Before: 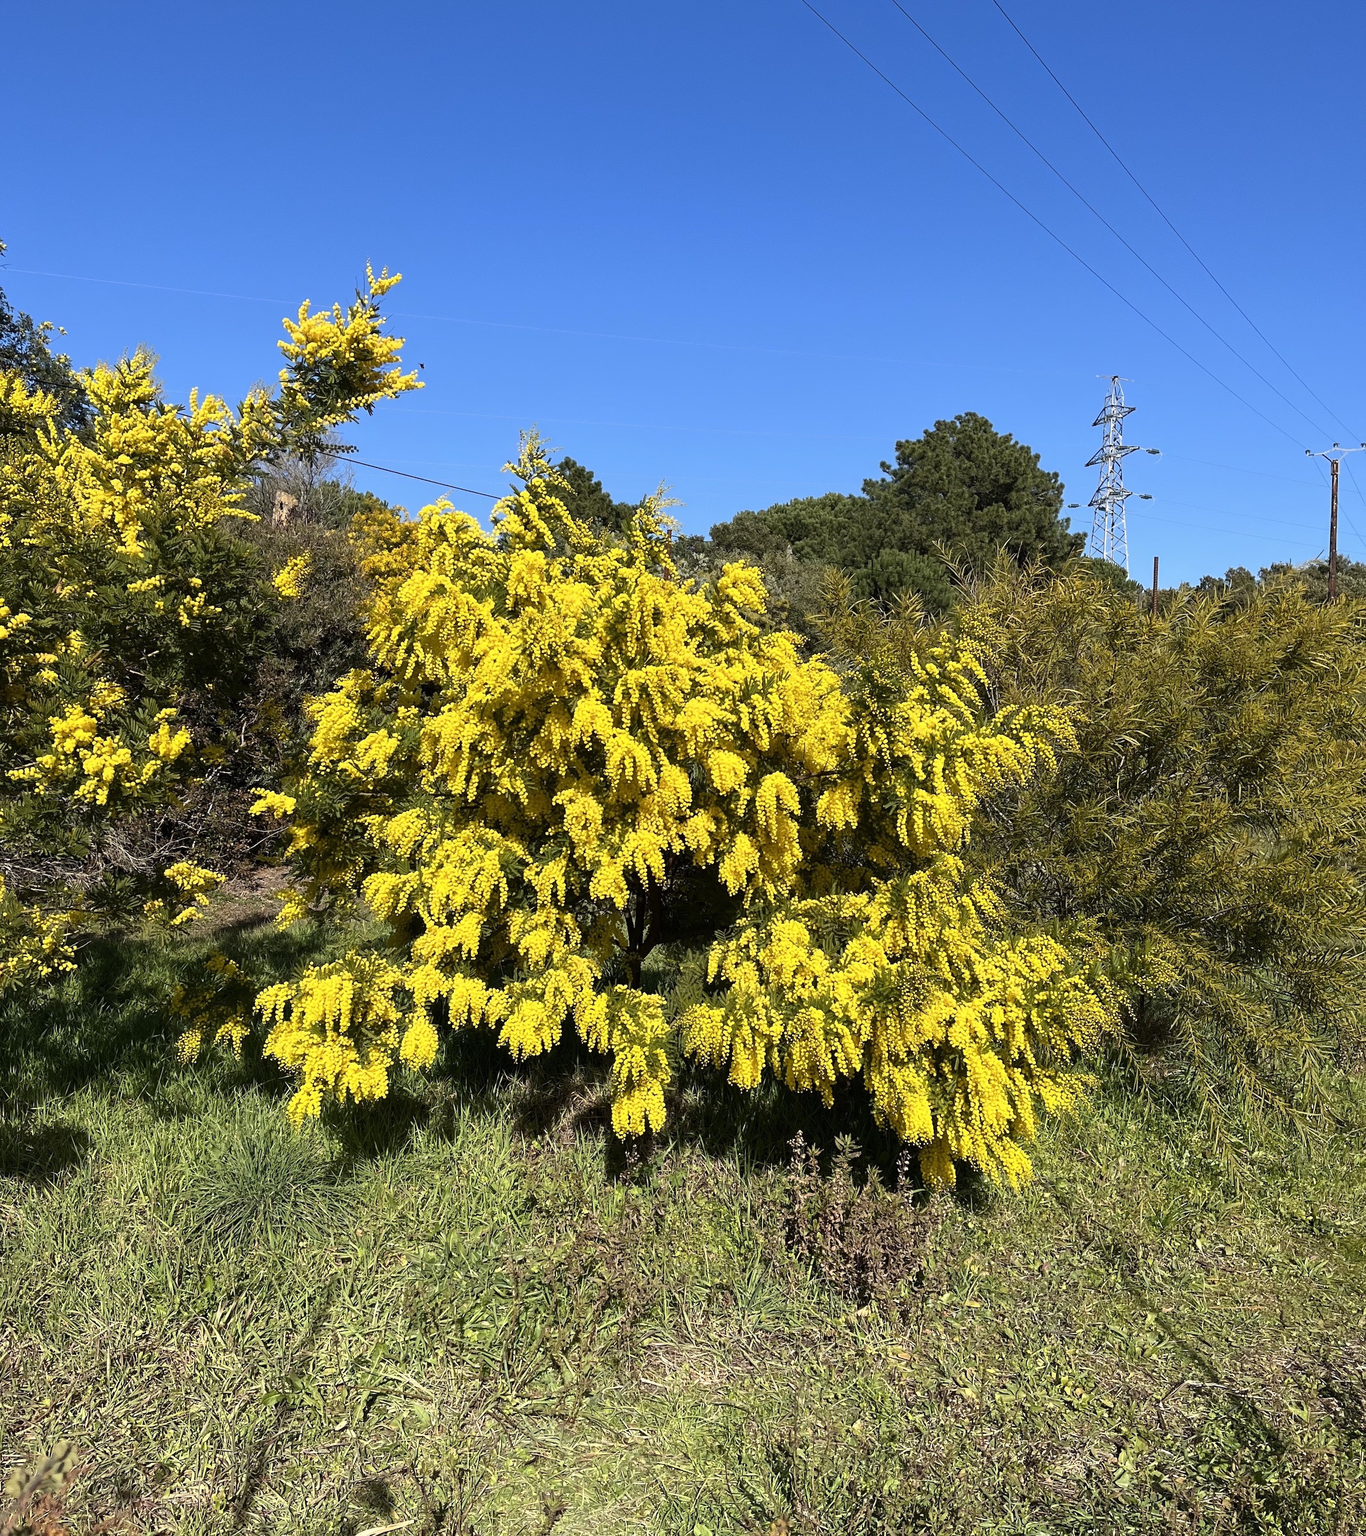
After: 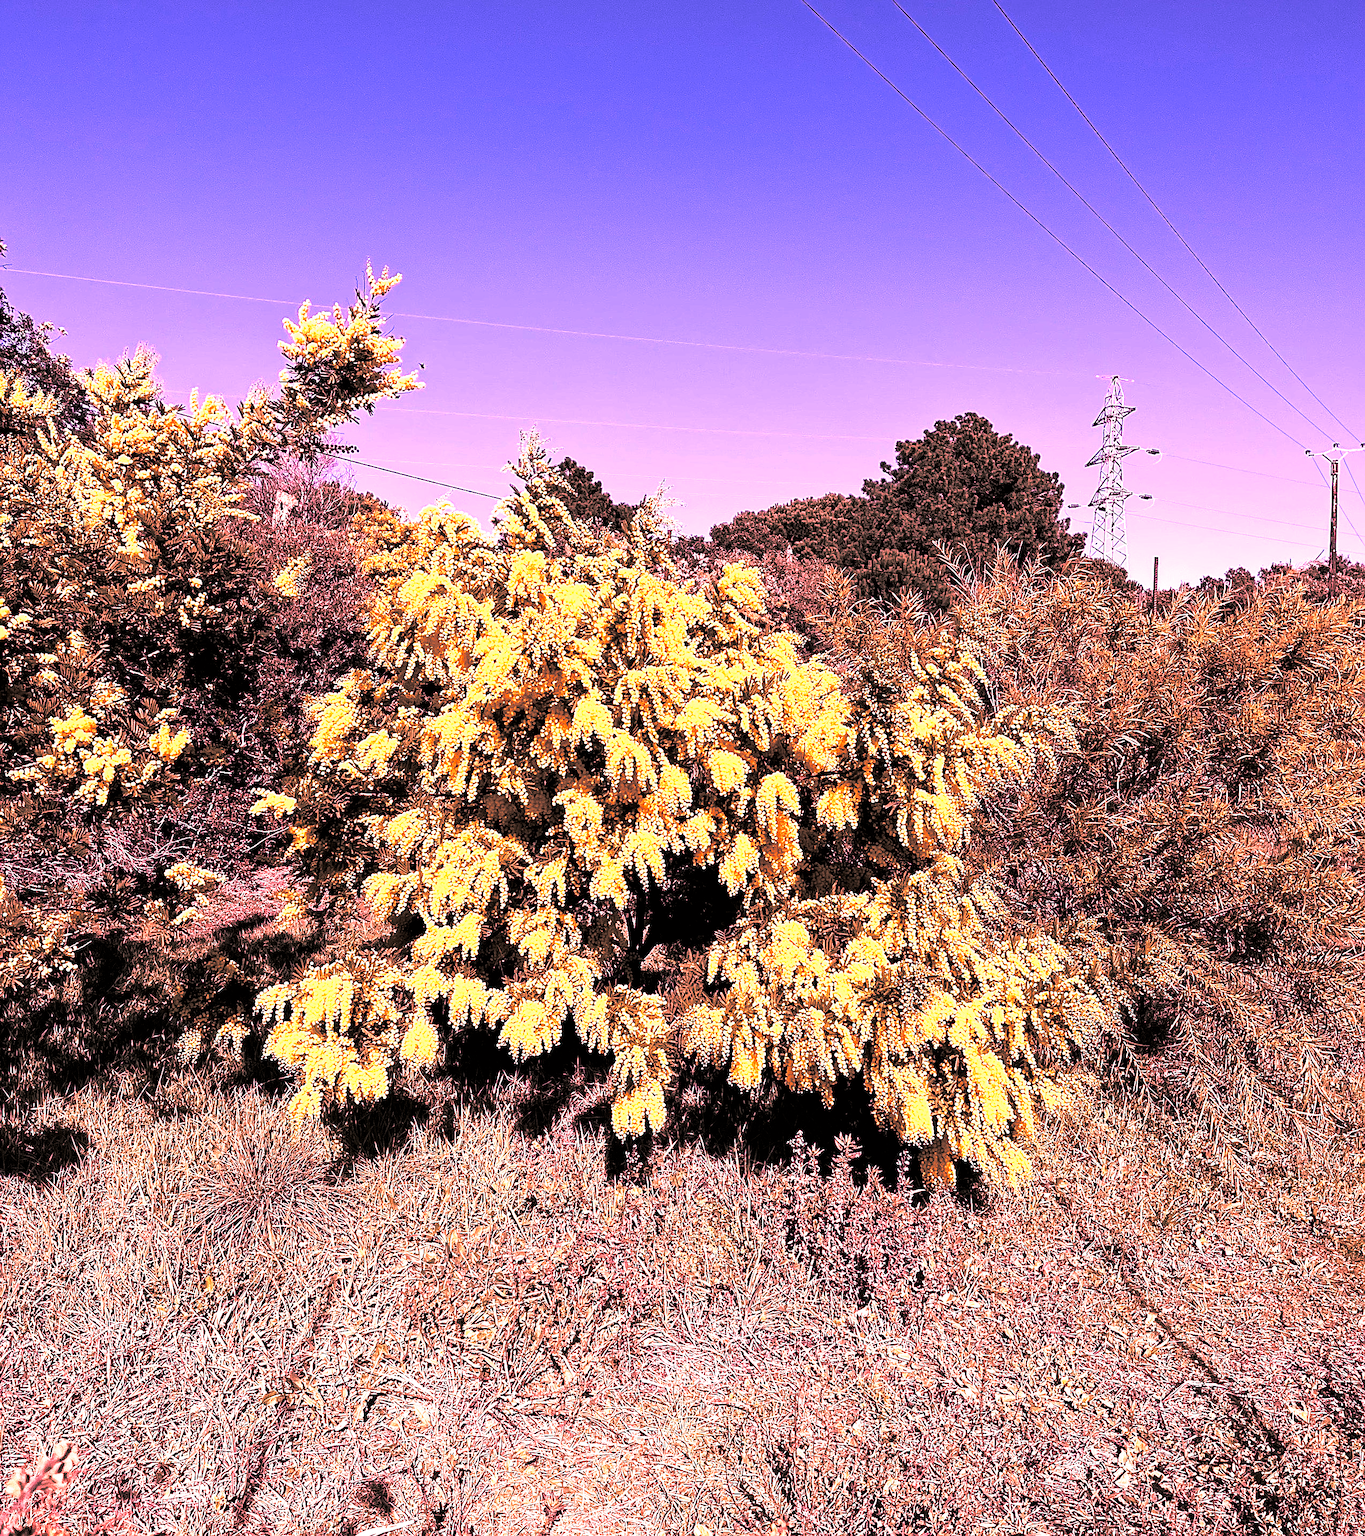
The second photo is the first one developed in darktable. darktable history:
local contrast: mode bilateral grid, contrast 30, coarseness 25, midtone range 0.2
white balance: red 2.044, blue 1.41
color contrast: green-magenta contrast 0.96
contrast brightness saturation: contrast 0.1, brightness 0.02, saturation 0.02
shadows and highlights: shadows -10, white point adjustment 1.5, highlights 10
split-toning: shadows › hue 36°, shadows › saturation 0.05, highlights › hue 10.8°, highlights › saturation 0.15, compress 40%
velvia: strength 6%
color correction: highlights a* 3.12, highlights b* -1.55, shadows a* -0.101, shadows b* 2.52, saturation 0.98
vibrance: vibrance 22%
color zones: curves: ch2 [(0, 0.5) (0.143, 0.5) (0.286, 0.489) (0.415, 0.421) (0.571, 0.5) (0.714, 0.5) (0.857, 0.5) (1, 0.5)]
exposure: black level correction 0.001, exposure 0.14 EV, compensate highlight preservation false
sharpen: amount 0.55
levels: levels [0.101, 0.578, 0.953]
haze removal: strength 0.12, distance 0.25, compatibility mode true, adaptive false
